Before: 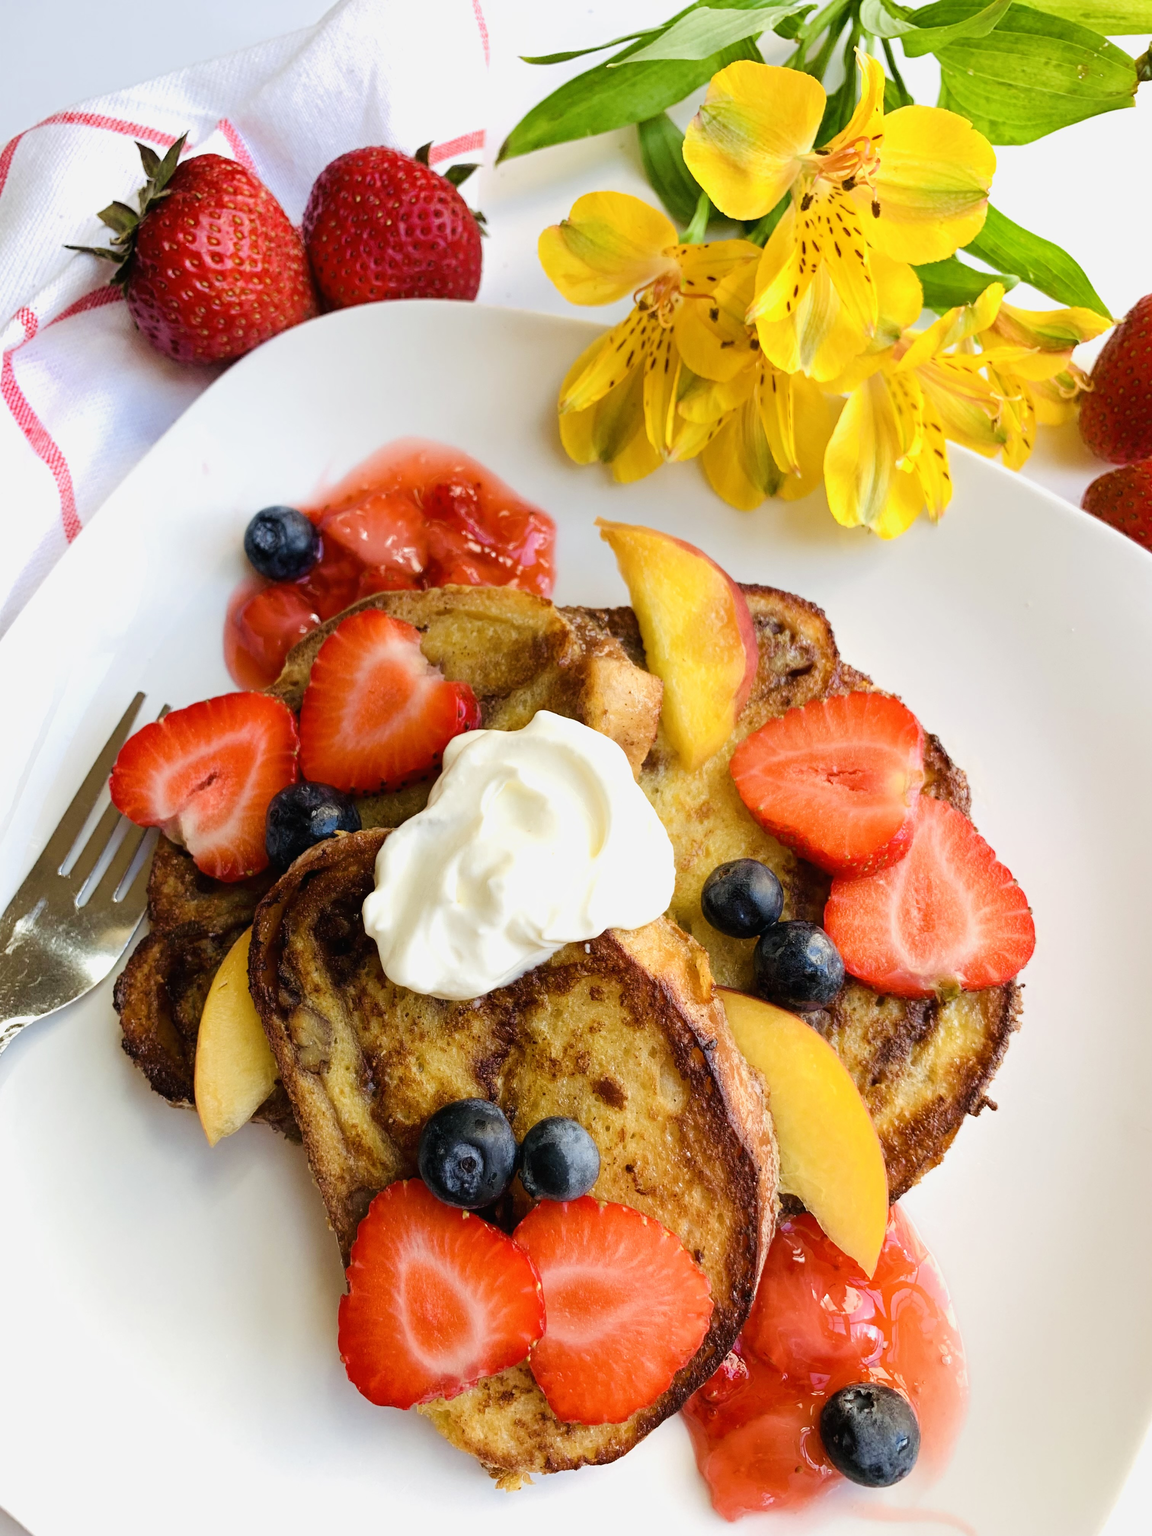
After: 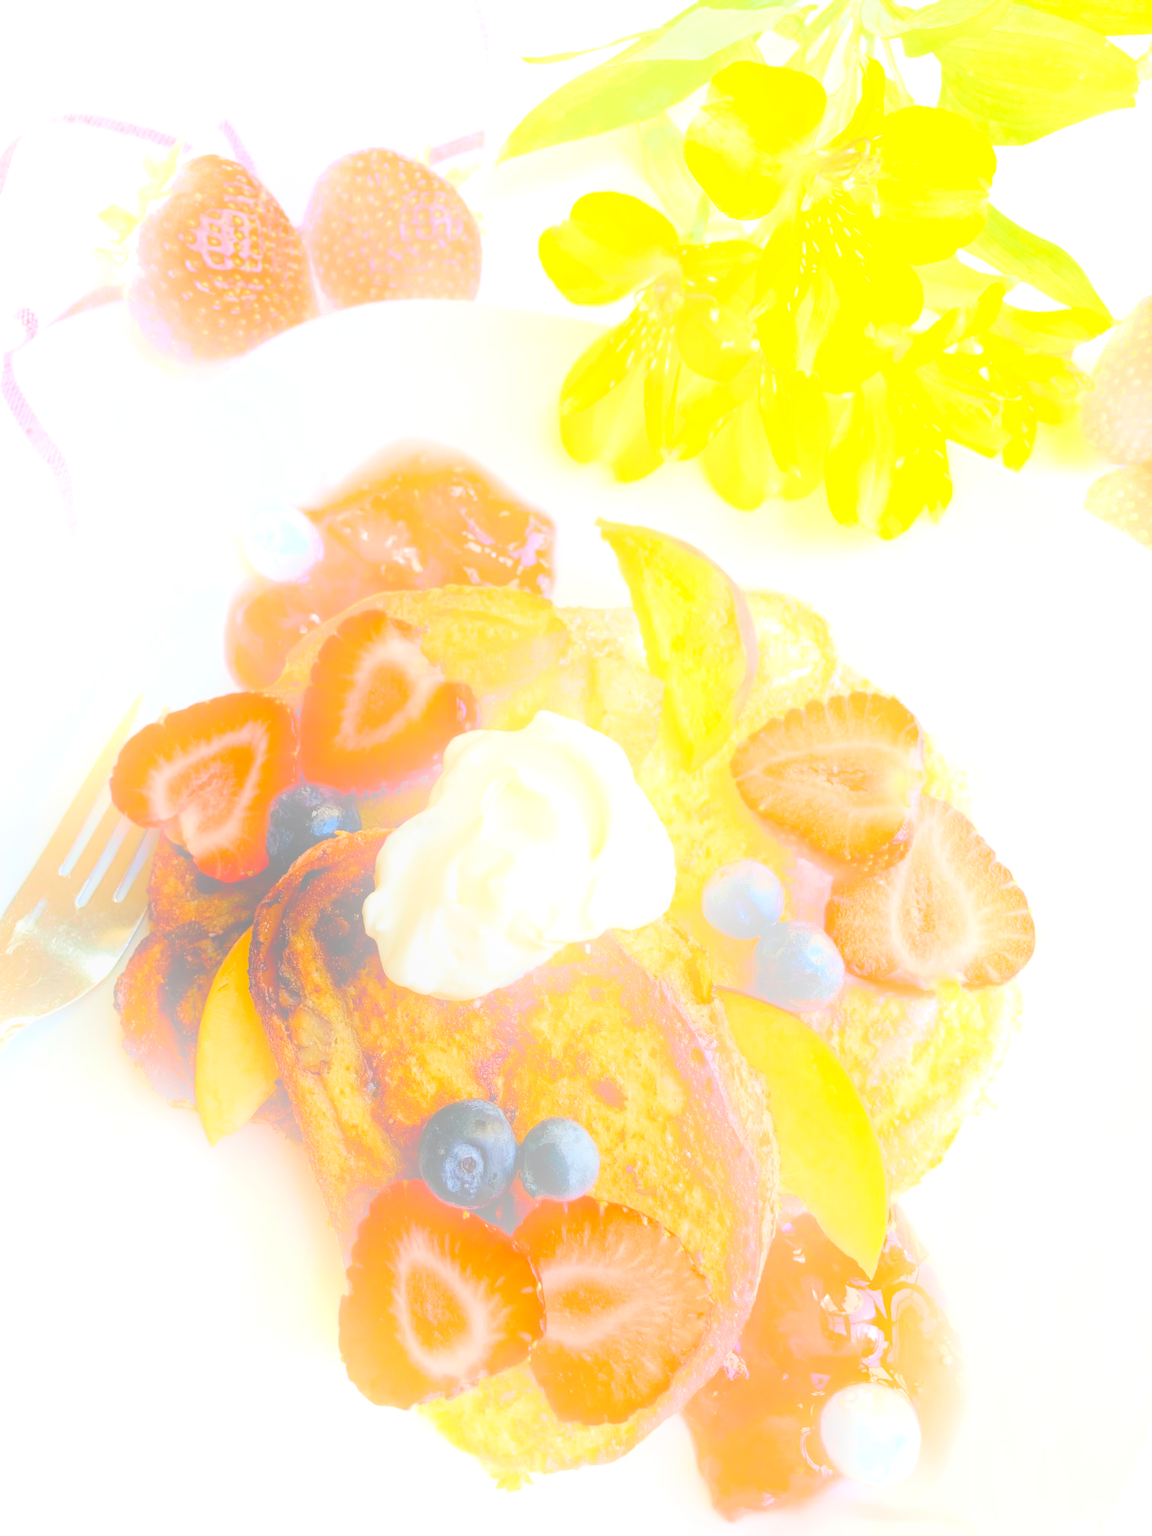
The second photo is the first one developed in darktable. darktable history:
exposure: black level correction 0.009, exposure -0.159 EV, compensate highlight preservation false
bloom: size 70%, threshold 25%, strength 70%
